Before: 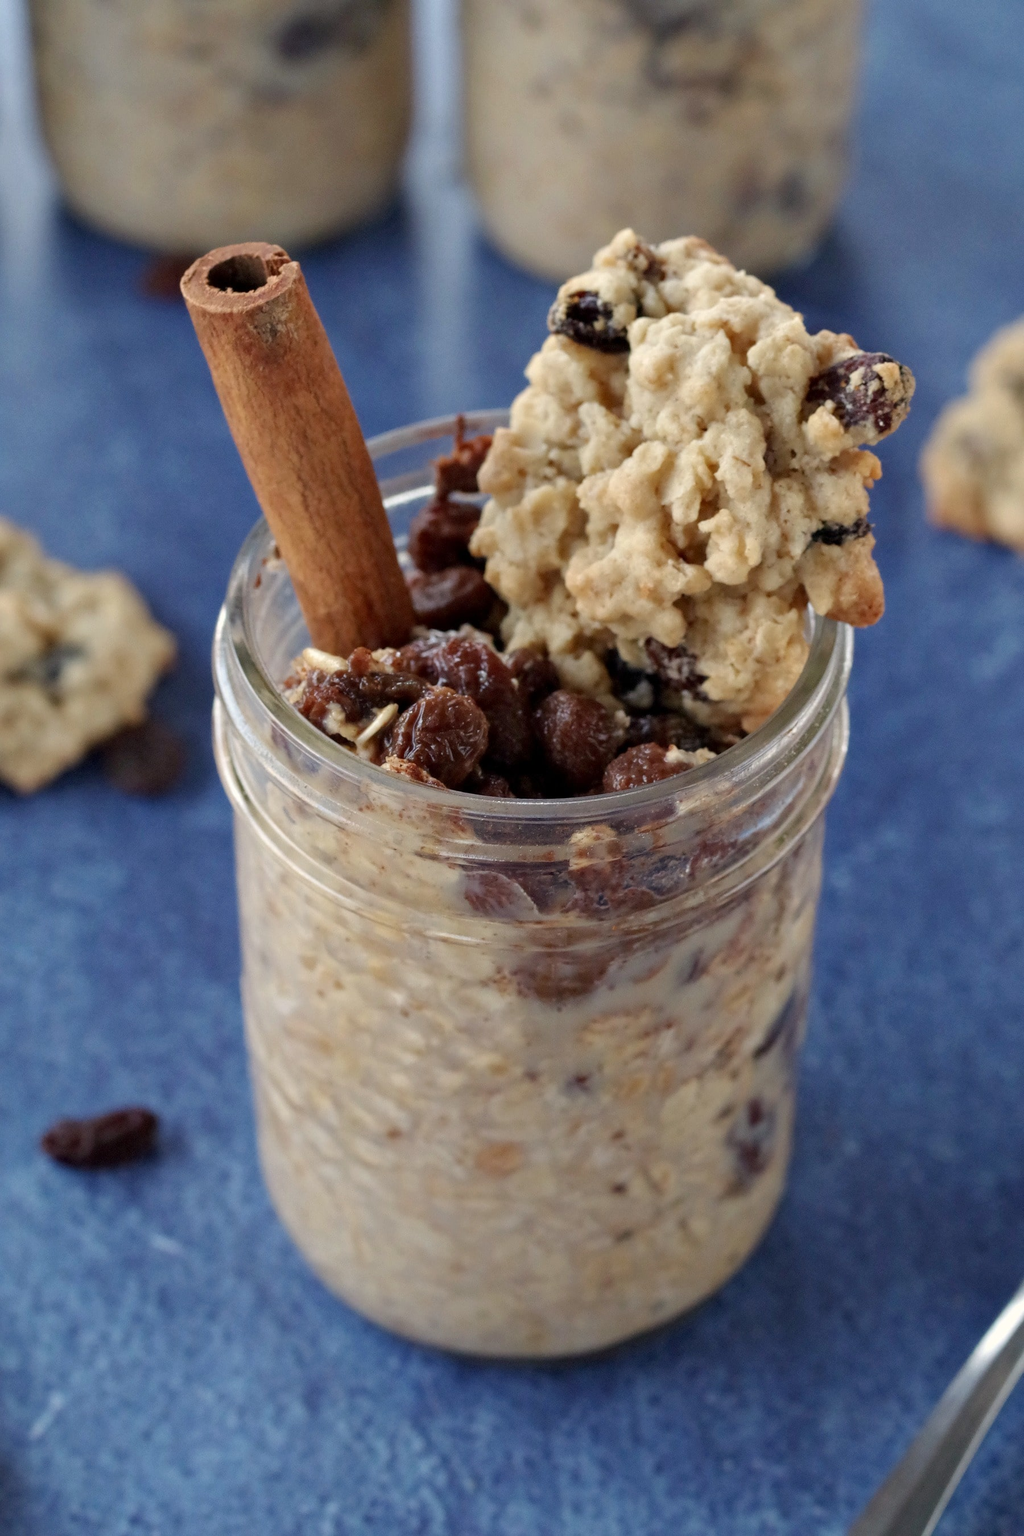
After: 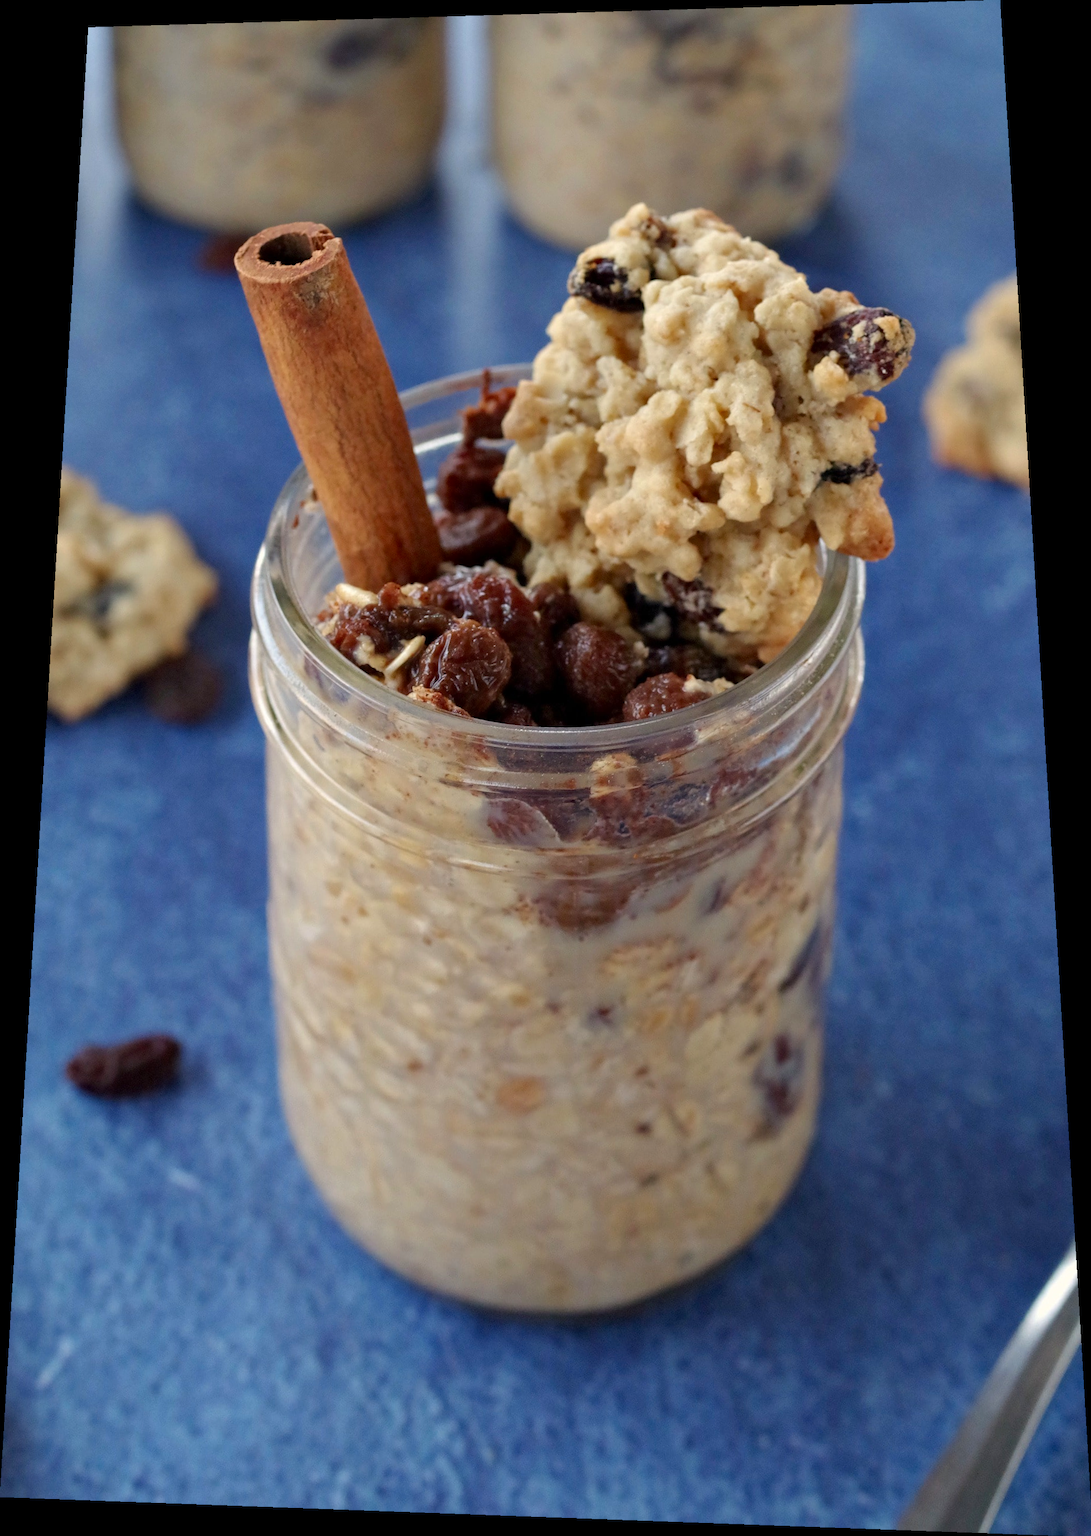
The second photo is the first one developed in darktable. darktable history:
rotate and perspective: rotation 0.128°, lens shift (vertical) -0.181, lens shift (horizontal) -0.044, shear 0.001, automatic cropping off
contrast brightness saturation: saturation 0.18
